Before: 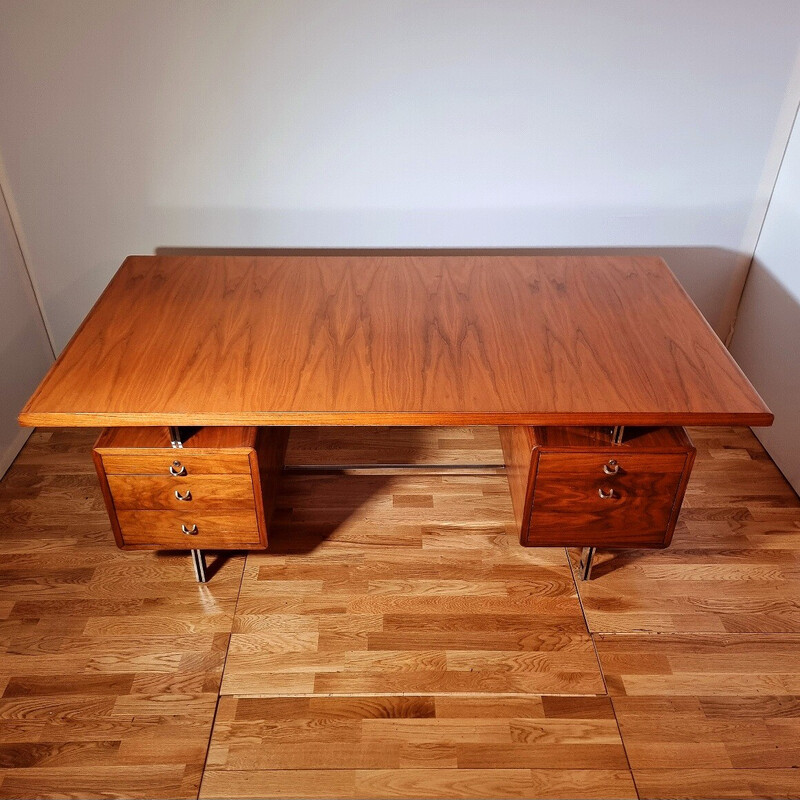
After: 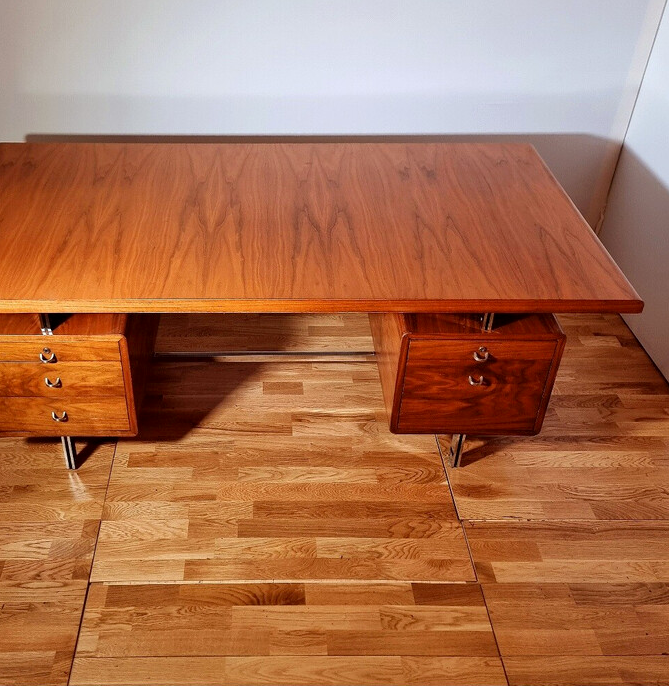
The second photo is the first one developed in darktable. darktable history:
color balance: mode lift, gamma, gain (sRGB), lift [0.97, 1, 1, 1], gamma [1.03, 1, 1, 1]
crop: left 16.315%, top 14.246%
